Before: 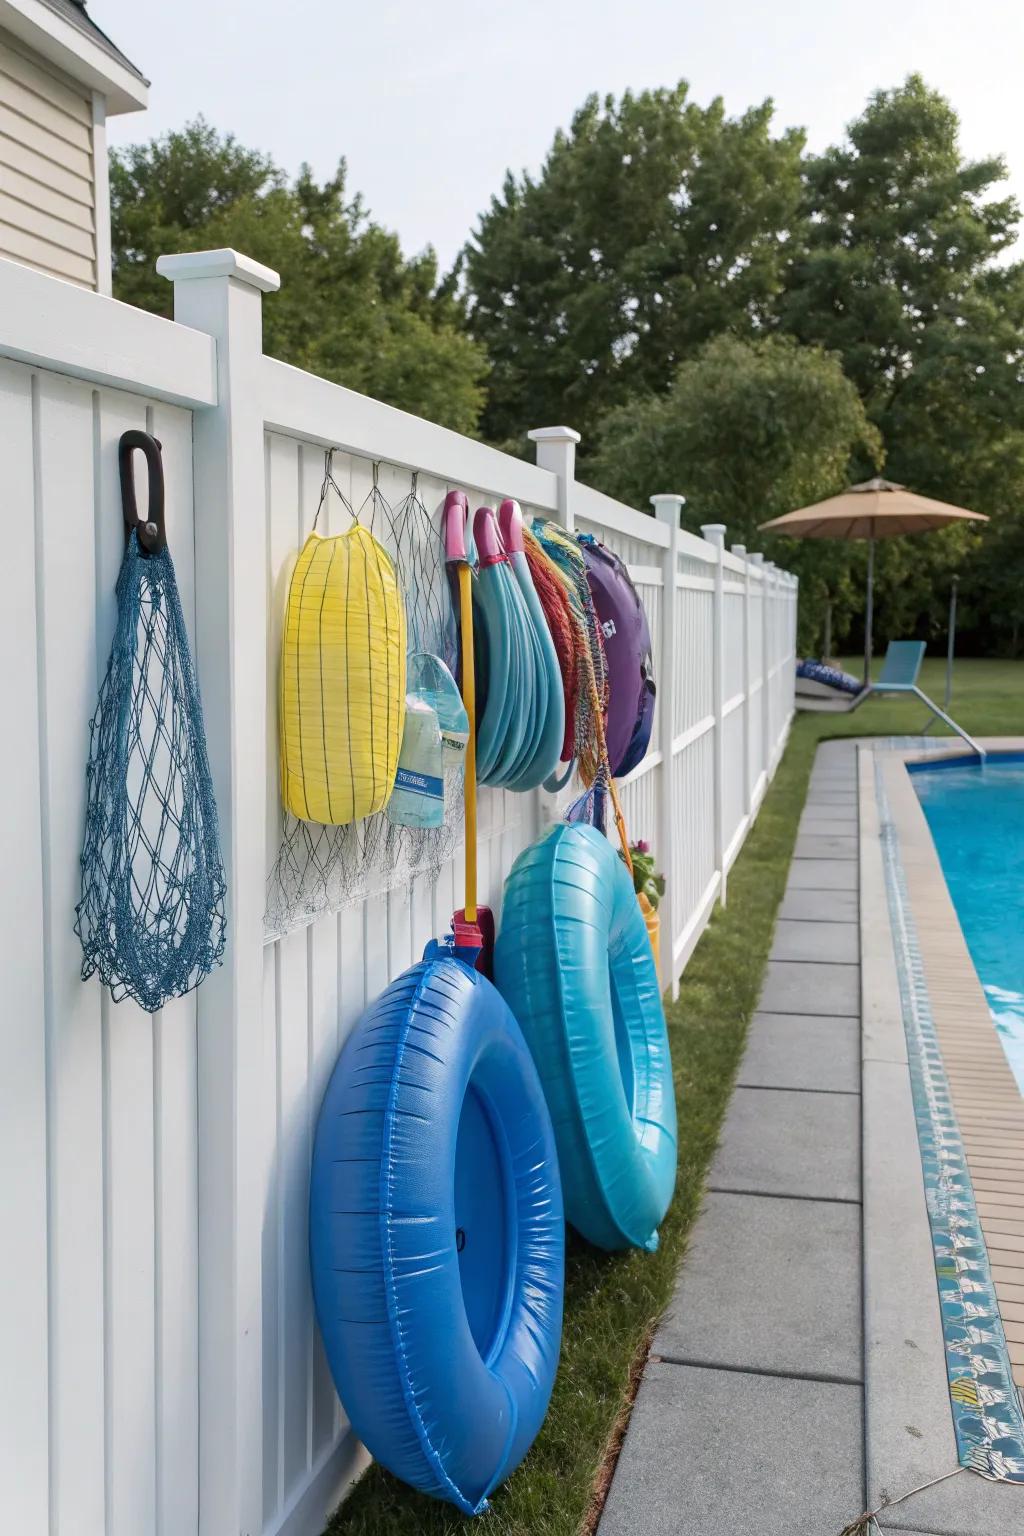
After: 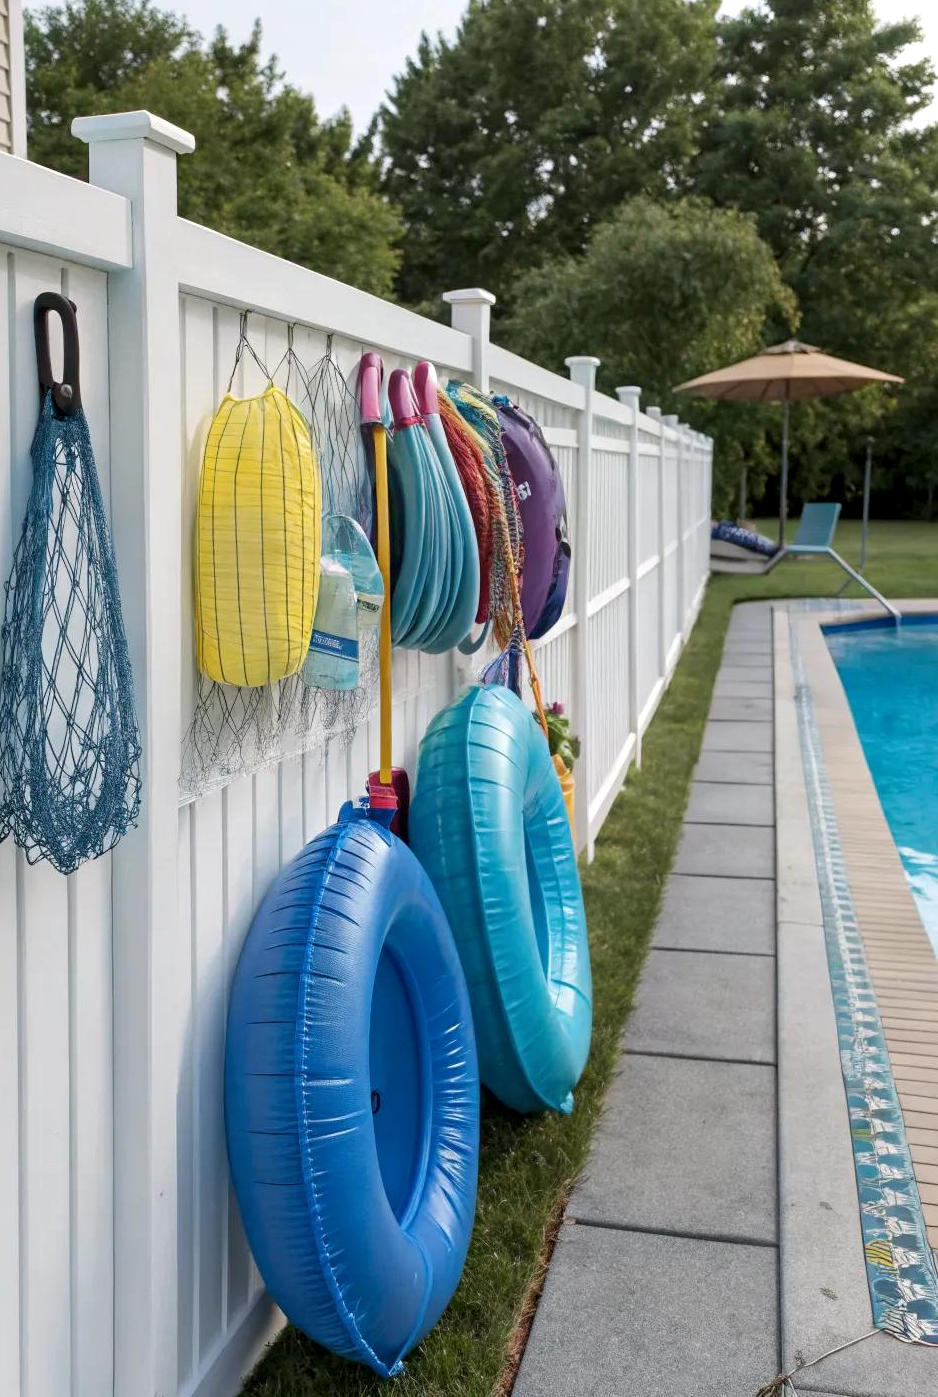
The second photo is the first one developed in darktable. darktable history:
local contrast: highlights 107%, shadows 102%, detail 120%, midtone range 0.2
crop and rotate: left 8.359%, top 9.026%
